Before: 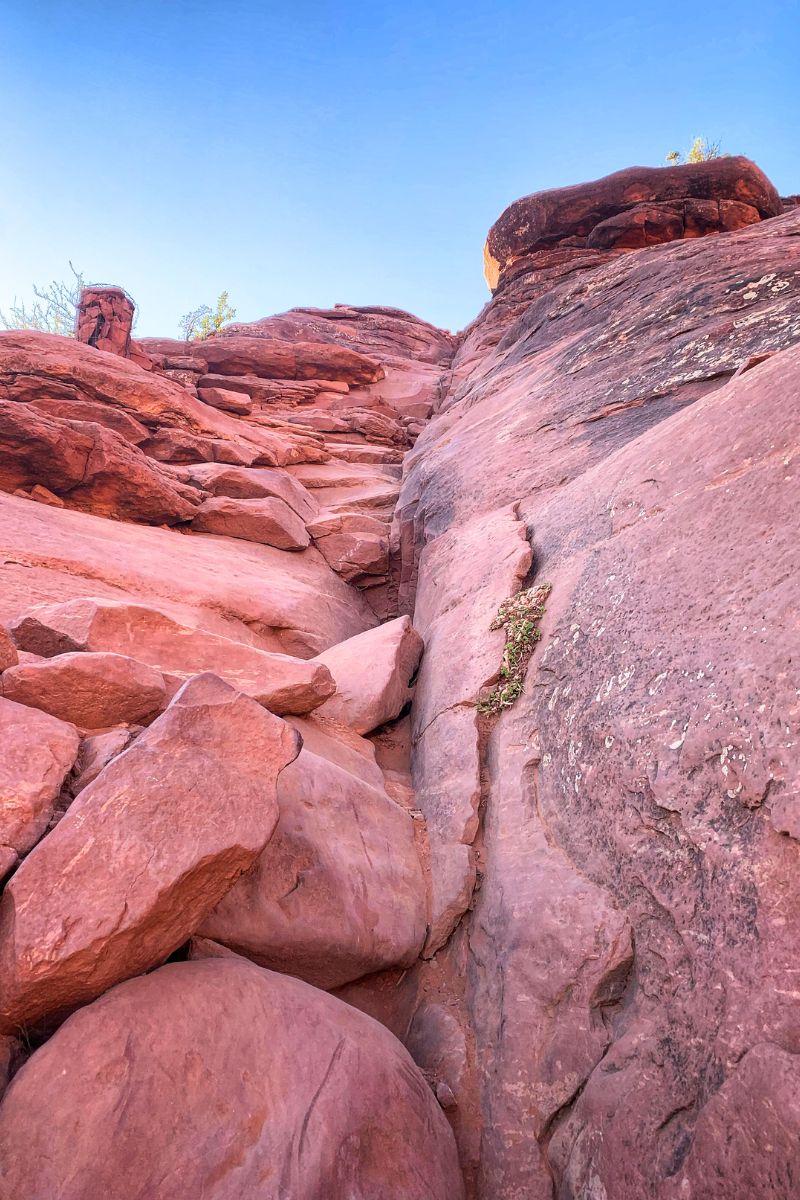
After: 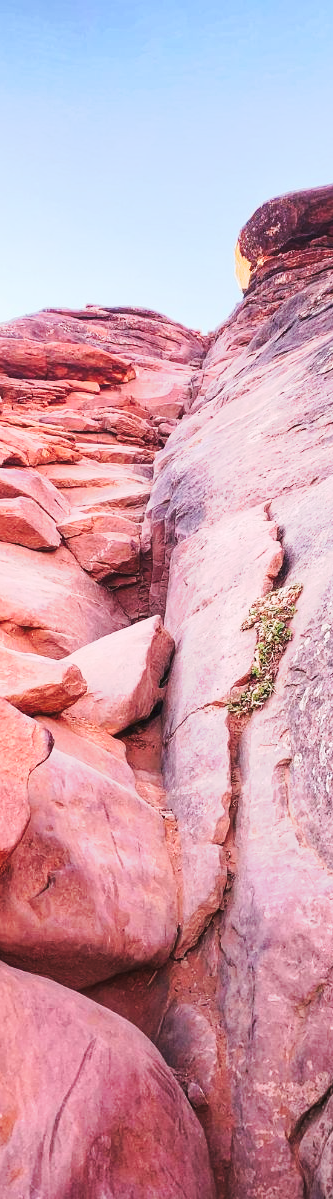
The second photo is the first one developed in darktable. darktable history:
tone curve: curves: ch0 [(0, 0) (0.003, 0.045) (0.011, 0.054) (0.025, 0.069) (0.044, 0.083) (0.069, 0.101) (0.1, 0.119) (0.136, 0.146) (0.177, 0.177) (0.224, 0.221) (0.277, 0.277) (0.335, 0.362) (0.399, 0.452) (0.468, 0.571) (0.543, 0.666) (0.623, 0.758) (0.709, 0.853) (0.801, 0.896) (0.898, 0.945) (1, 1)], preserve colors none
crop: left 31.229%, right 27.105%
